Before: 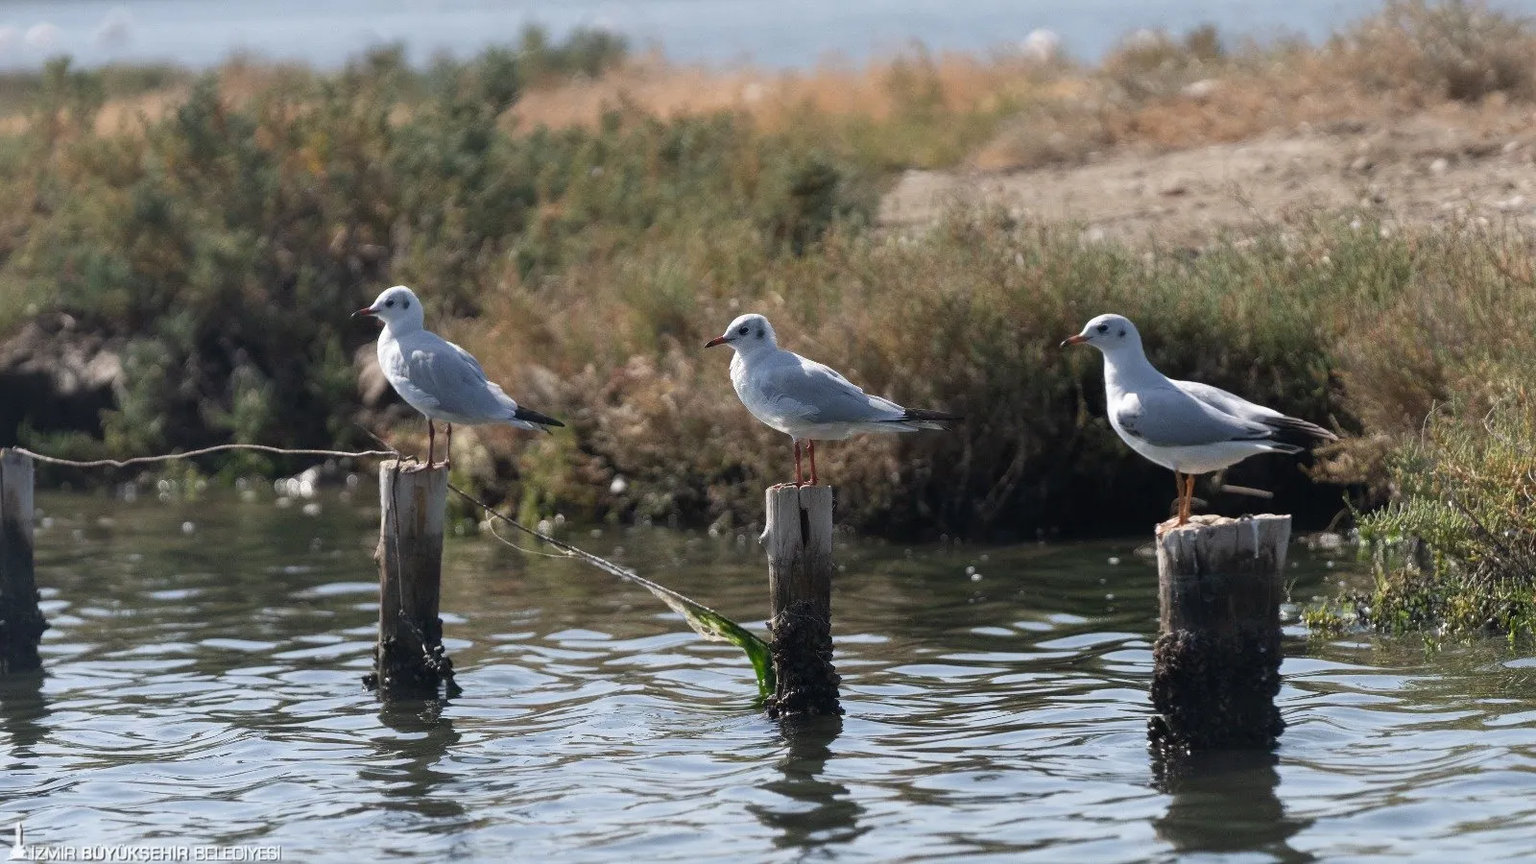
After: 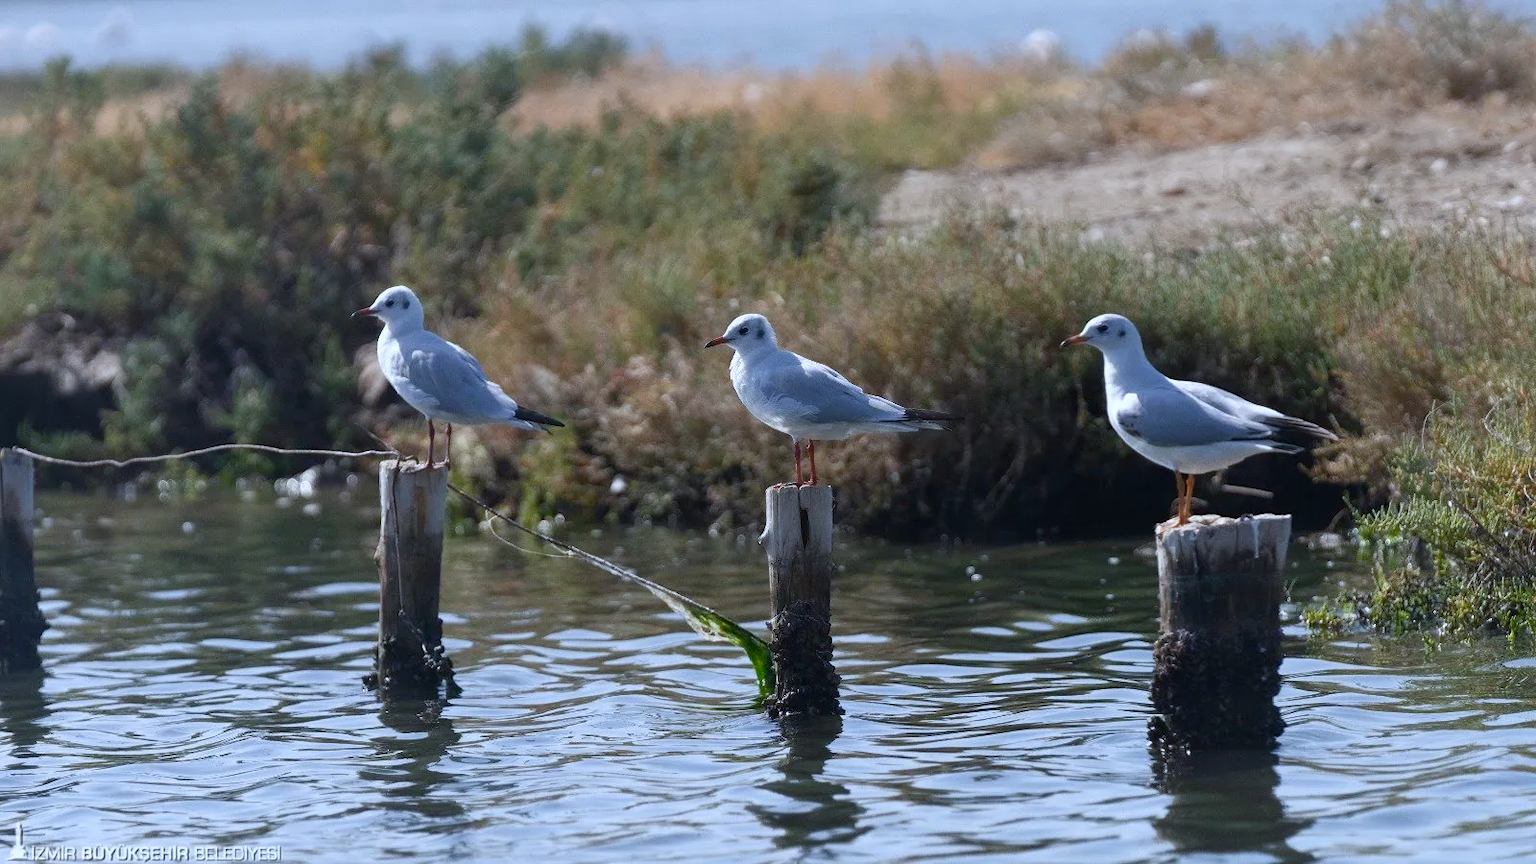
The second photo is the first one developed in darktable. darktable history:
color balance rgb: perceptual saturation grading › global saturation 20%, perceptual saturation grading › highlights -25%, perceptual saturation grading › shadows 25%
white balance: red 0.931, blue 1.11
